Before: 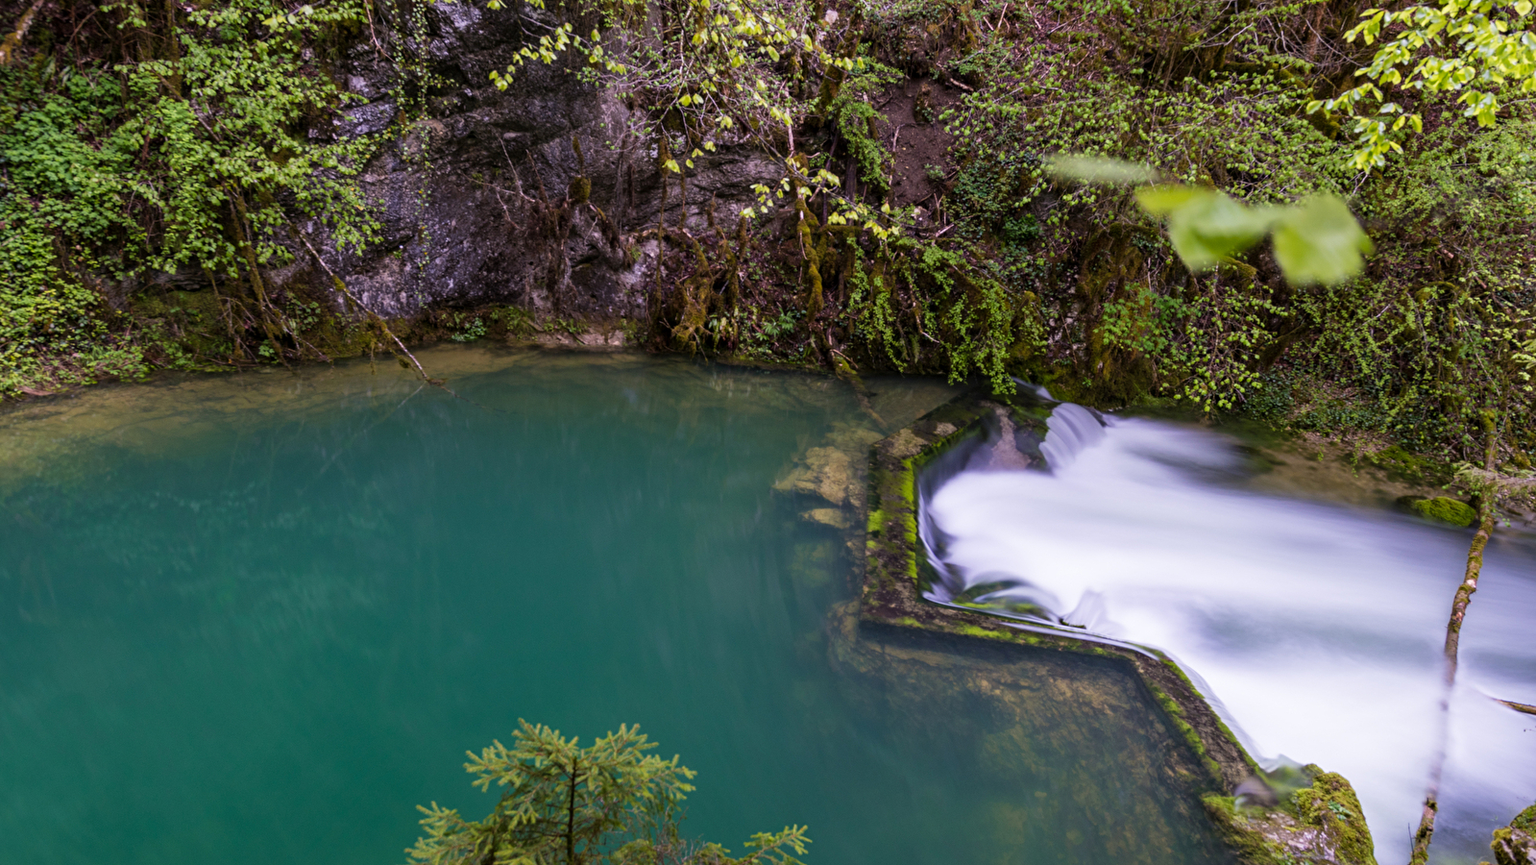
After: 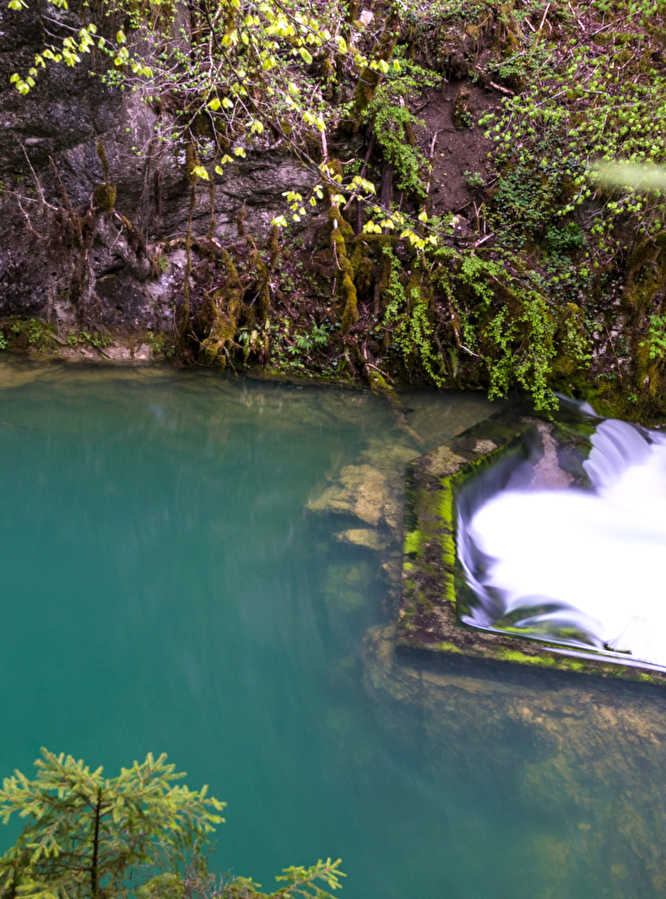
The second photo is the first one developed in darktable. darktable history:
exposure: exposure 0.6 EV, compensate highlight preservation false
crop: left 31.229%, right 27.105%
